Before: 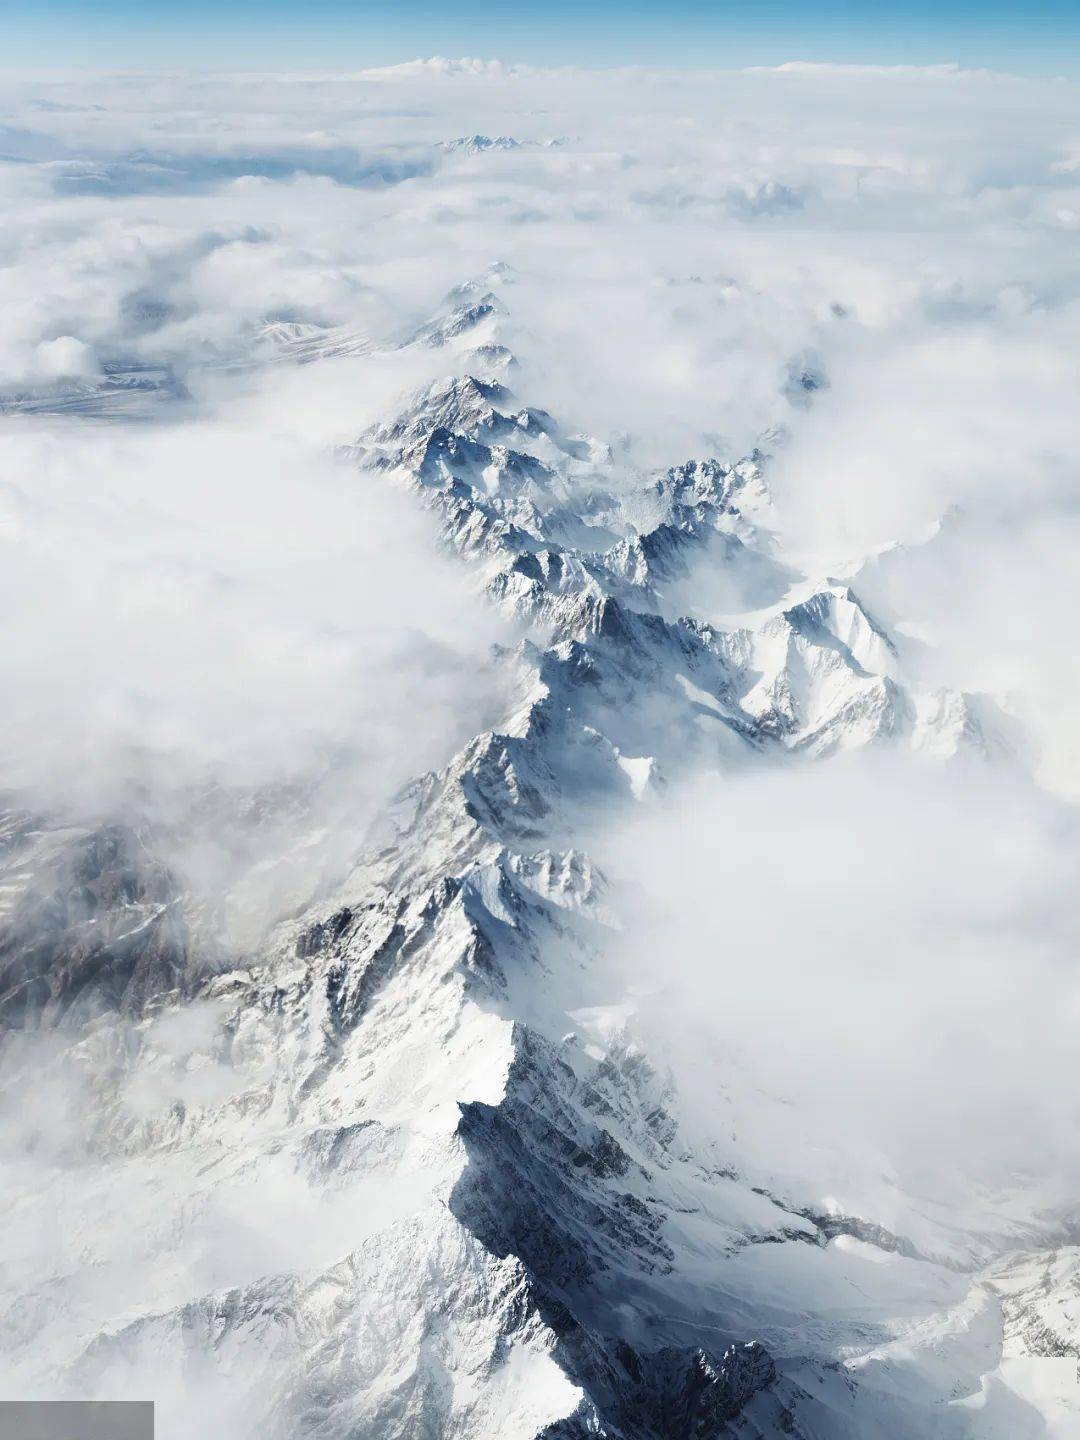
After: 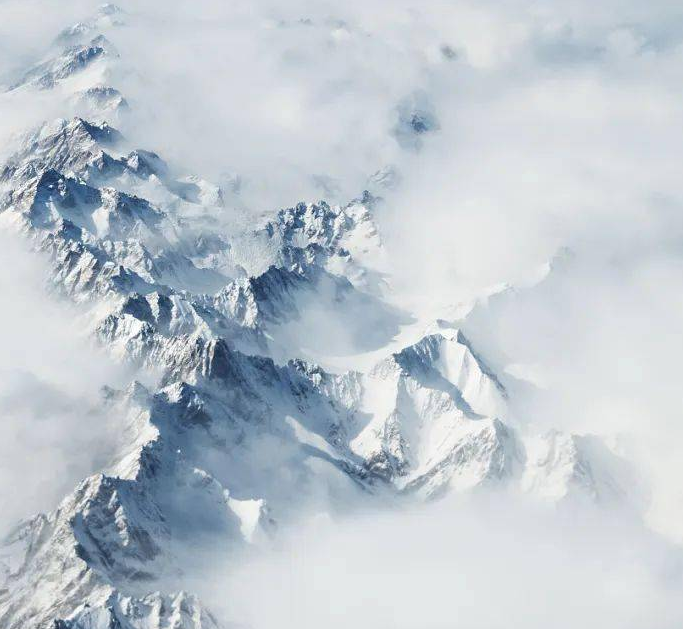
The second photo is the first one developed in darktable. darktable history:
crop: left 36.149%, top 17.983%, right 0.53%, bottom 38.298%
